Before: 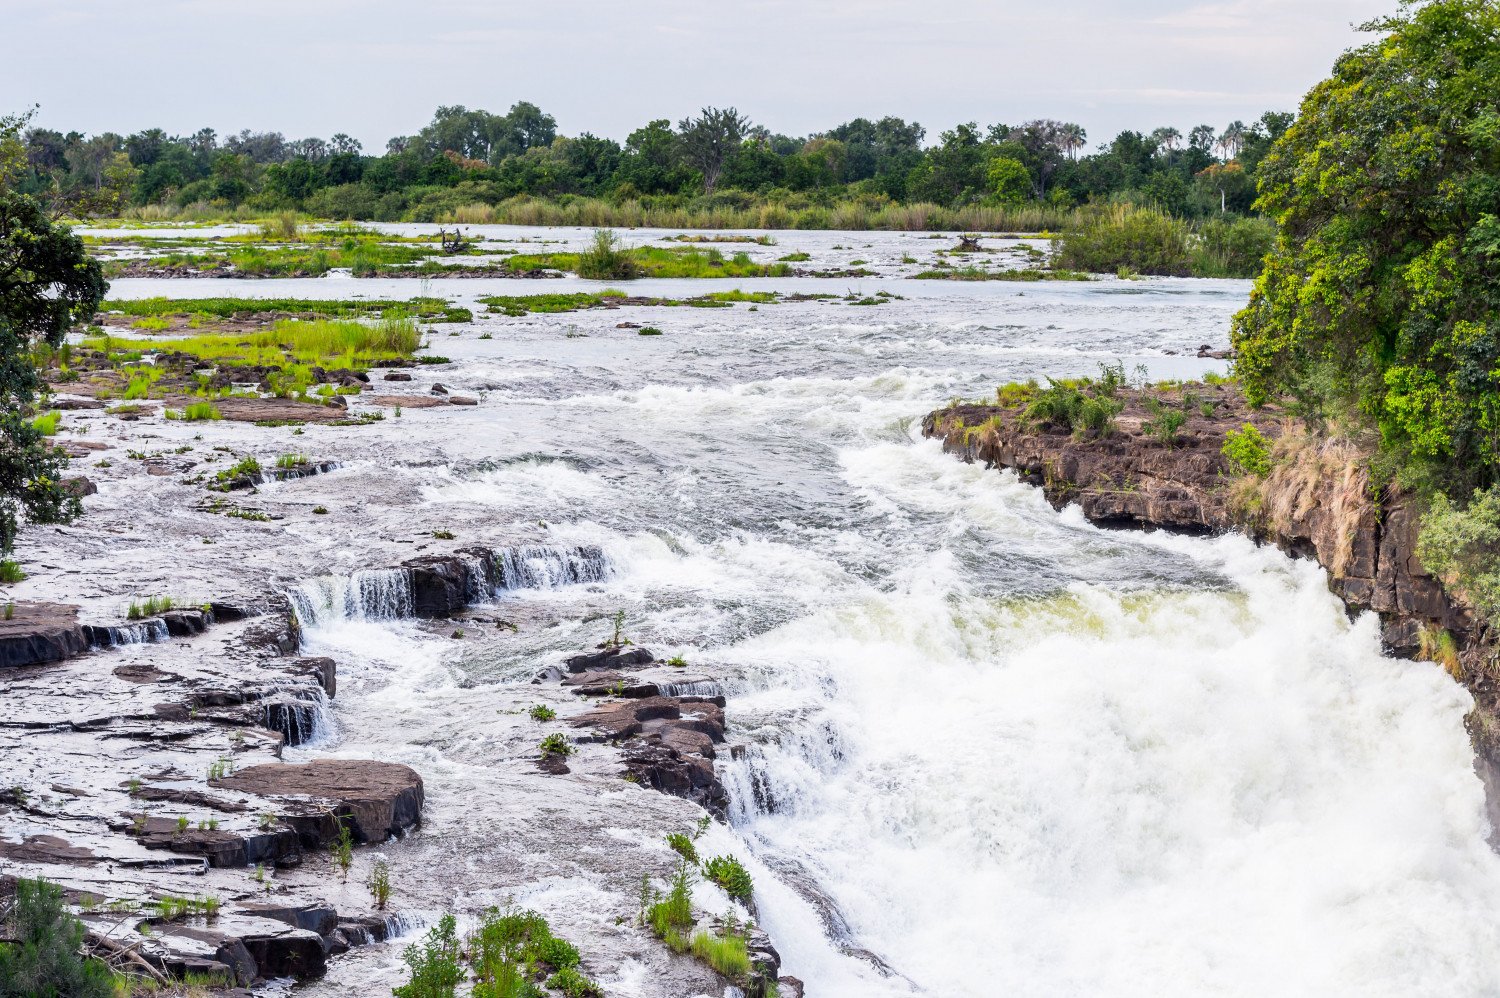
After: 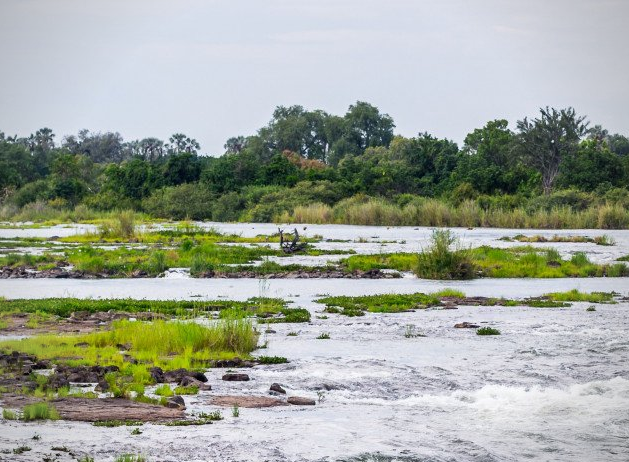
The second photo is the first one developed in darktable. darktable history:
crop and rotate: left 10.817%, top 0.062%, right 47.194%, bottom 53.626%
vignetting: fall-off radius 60.65%
